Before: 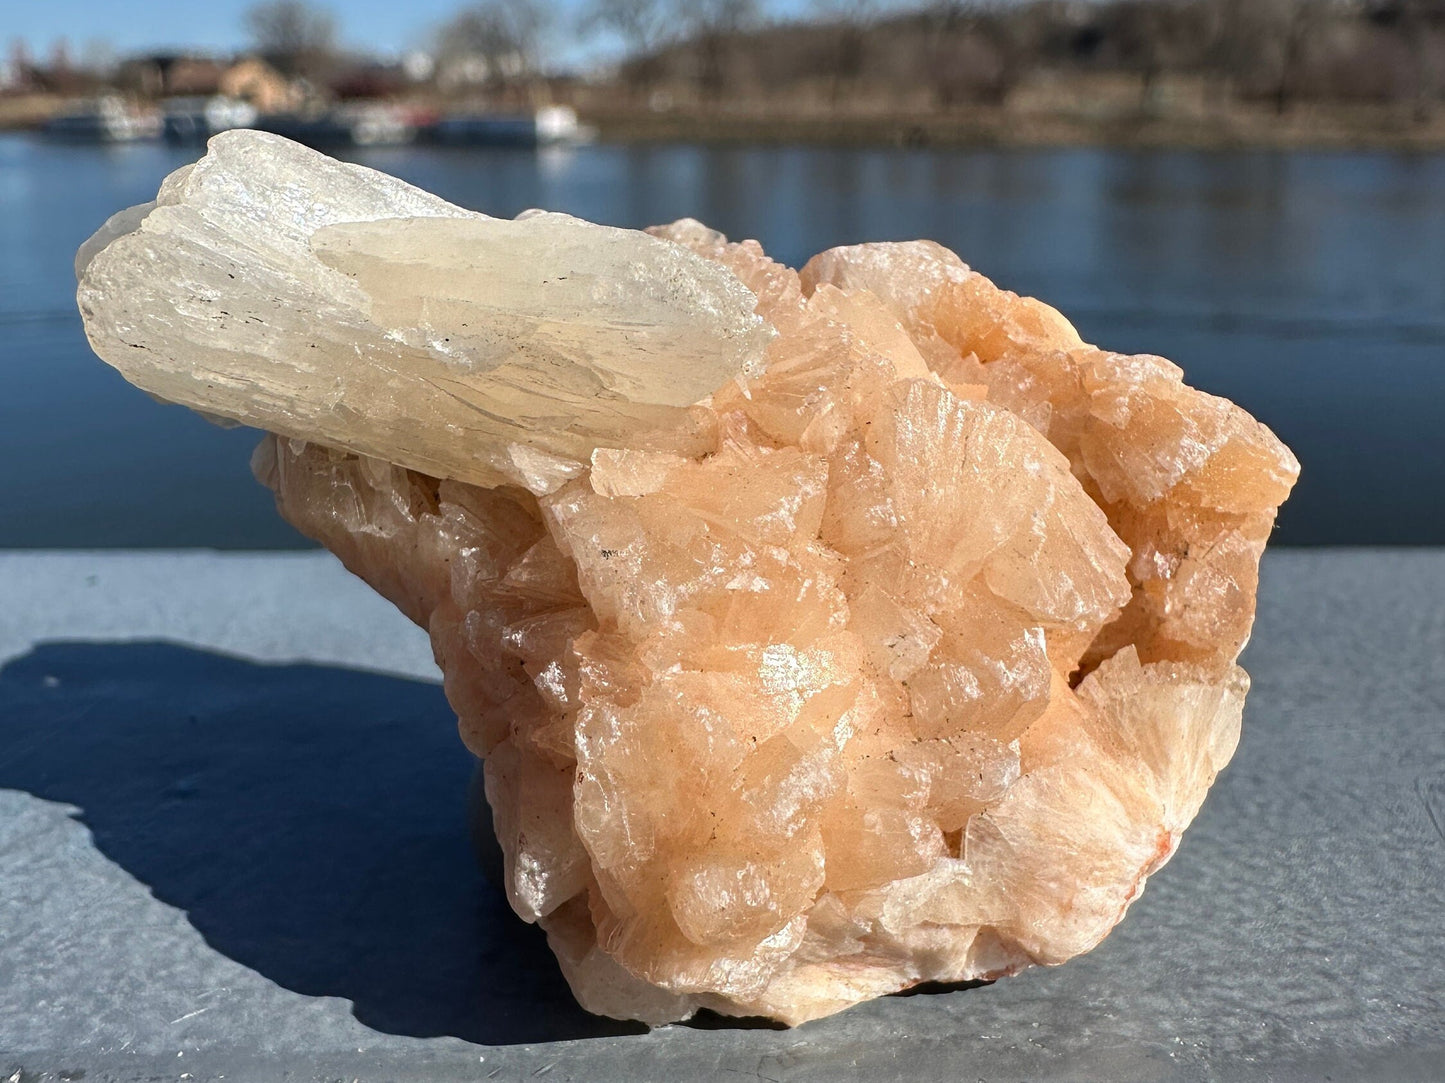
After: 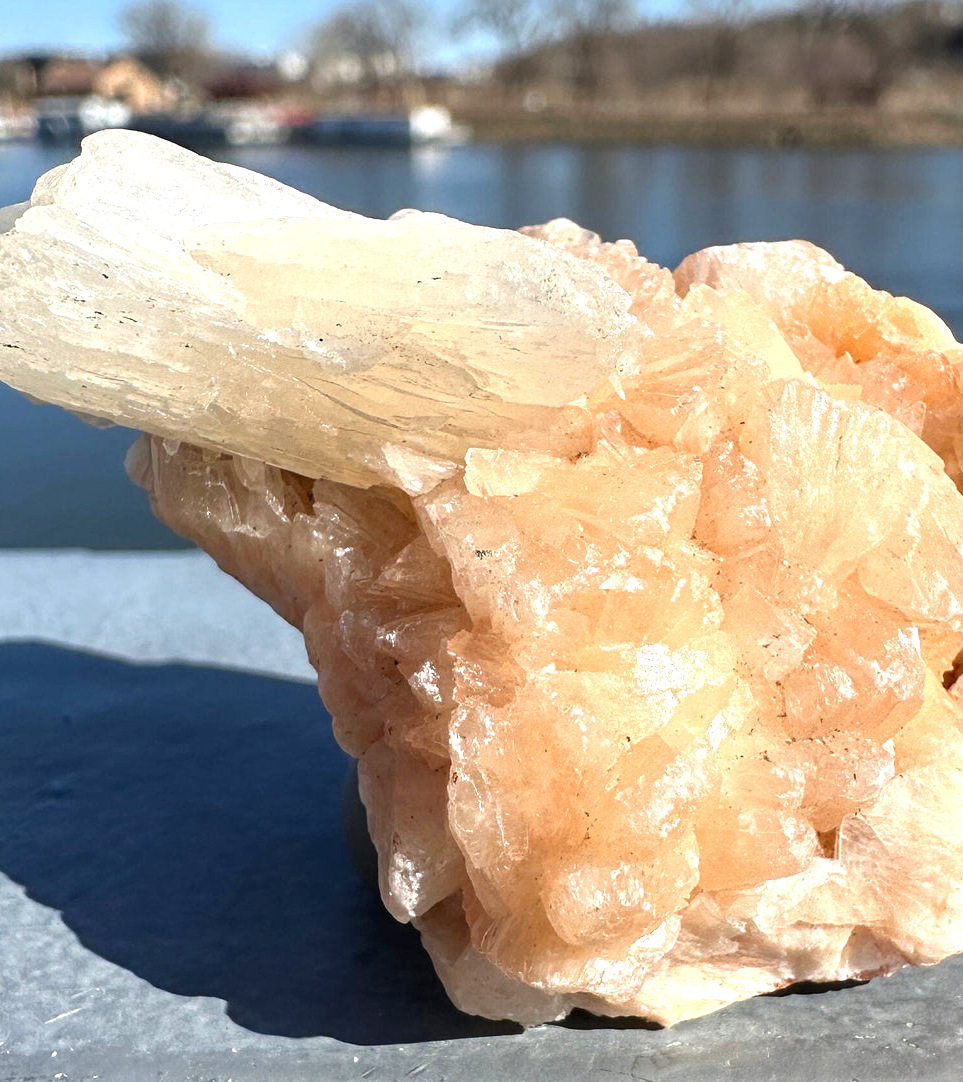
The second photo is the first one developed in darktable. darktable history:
base curve: curves: ch0 [(0, 0) (0.989, 0.992)], preserve colors none
crop and rotate: left 8.786%, right 24.548%
exposure: black level correction 0, exposure 0.7 EV, compensate exposure bias true, compensate highlight preservation false
